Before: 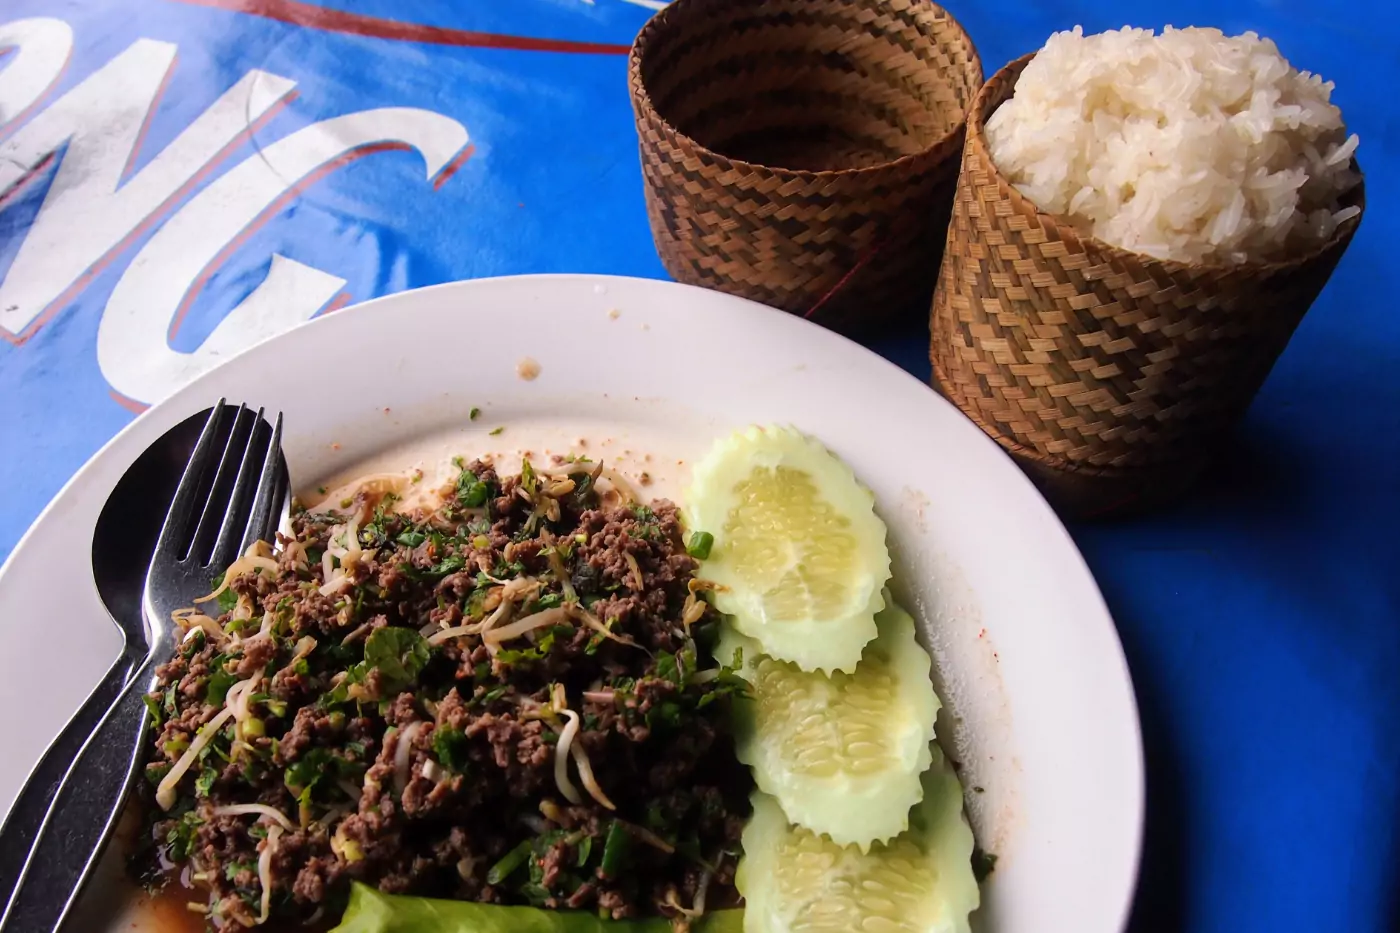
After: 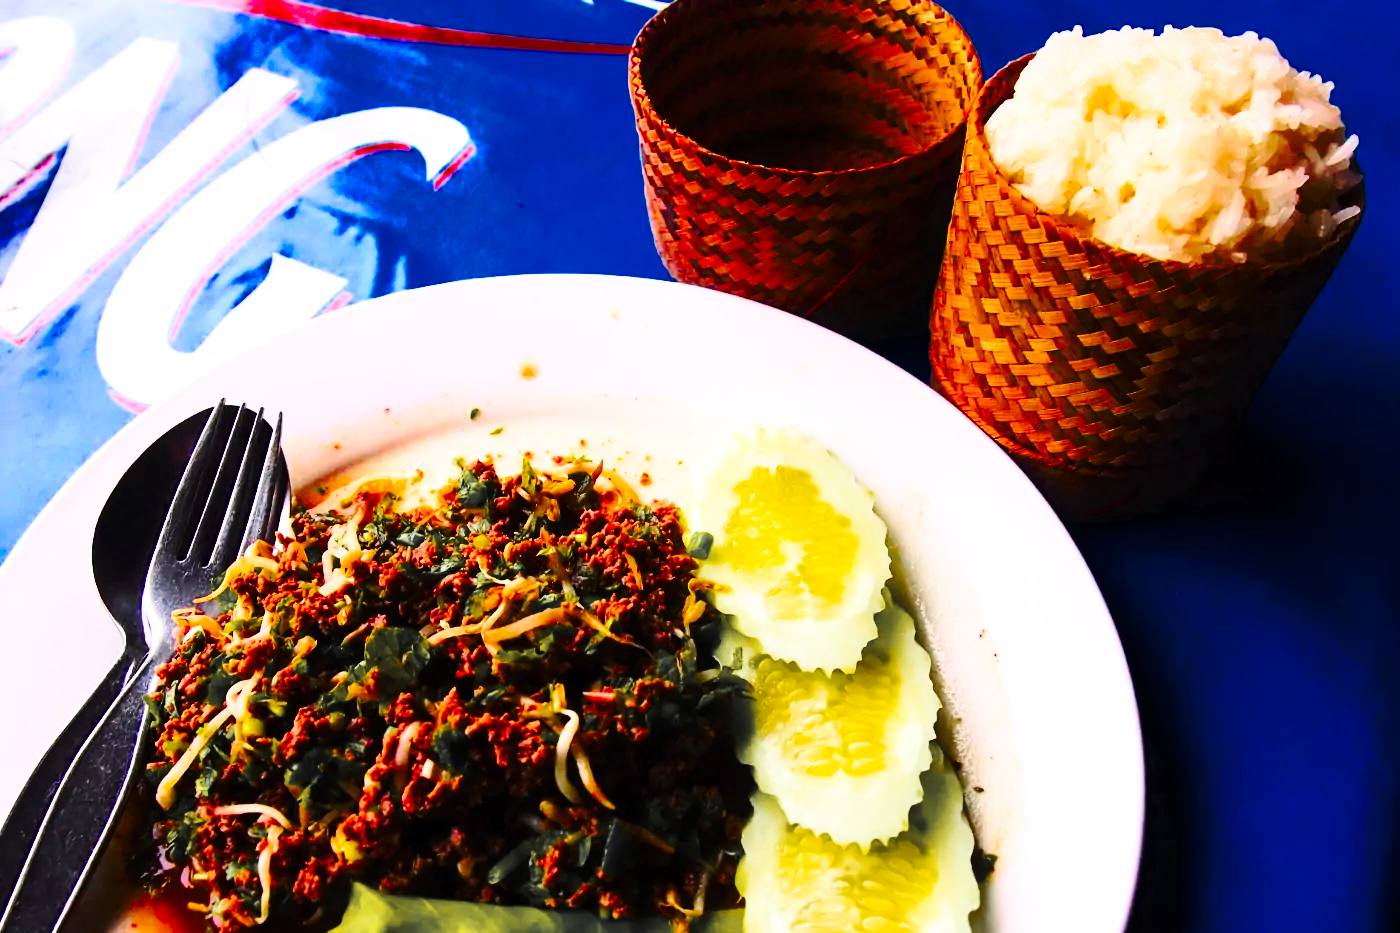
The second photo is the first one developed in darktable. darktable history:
contrast brightness saturation: contrast 0.197, brightness 0.161, saturation 0.228
base curve: curves: ch0 [(0, 0) (0.028, 0.03) (0.121, 0.232) (0.46, 0.748) (0.859, 0.968) (1, 1)], preserve colors none
color balance rgb: shadows lift › chroma 1%, shadows lift › hue 112.91°, perceptual saturation grading › global saturation 40.568%, global vibrance 9.911%, contrast 15.495%, saturation formula JzAzBz (2021)
color zones: curves: ch1 [(0, 0.679) (0.143, 0.647) (0.286, 0.261) (0.378, -0.011) (0.571, 0.396) (0.714, 0.399) (0.857, 0.406) (1, 0.679)]
